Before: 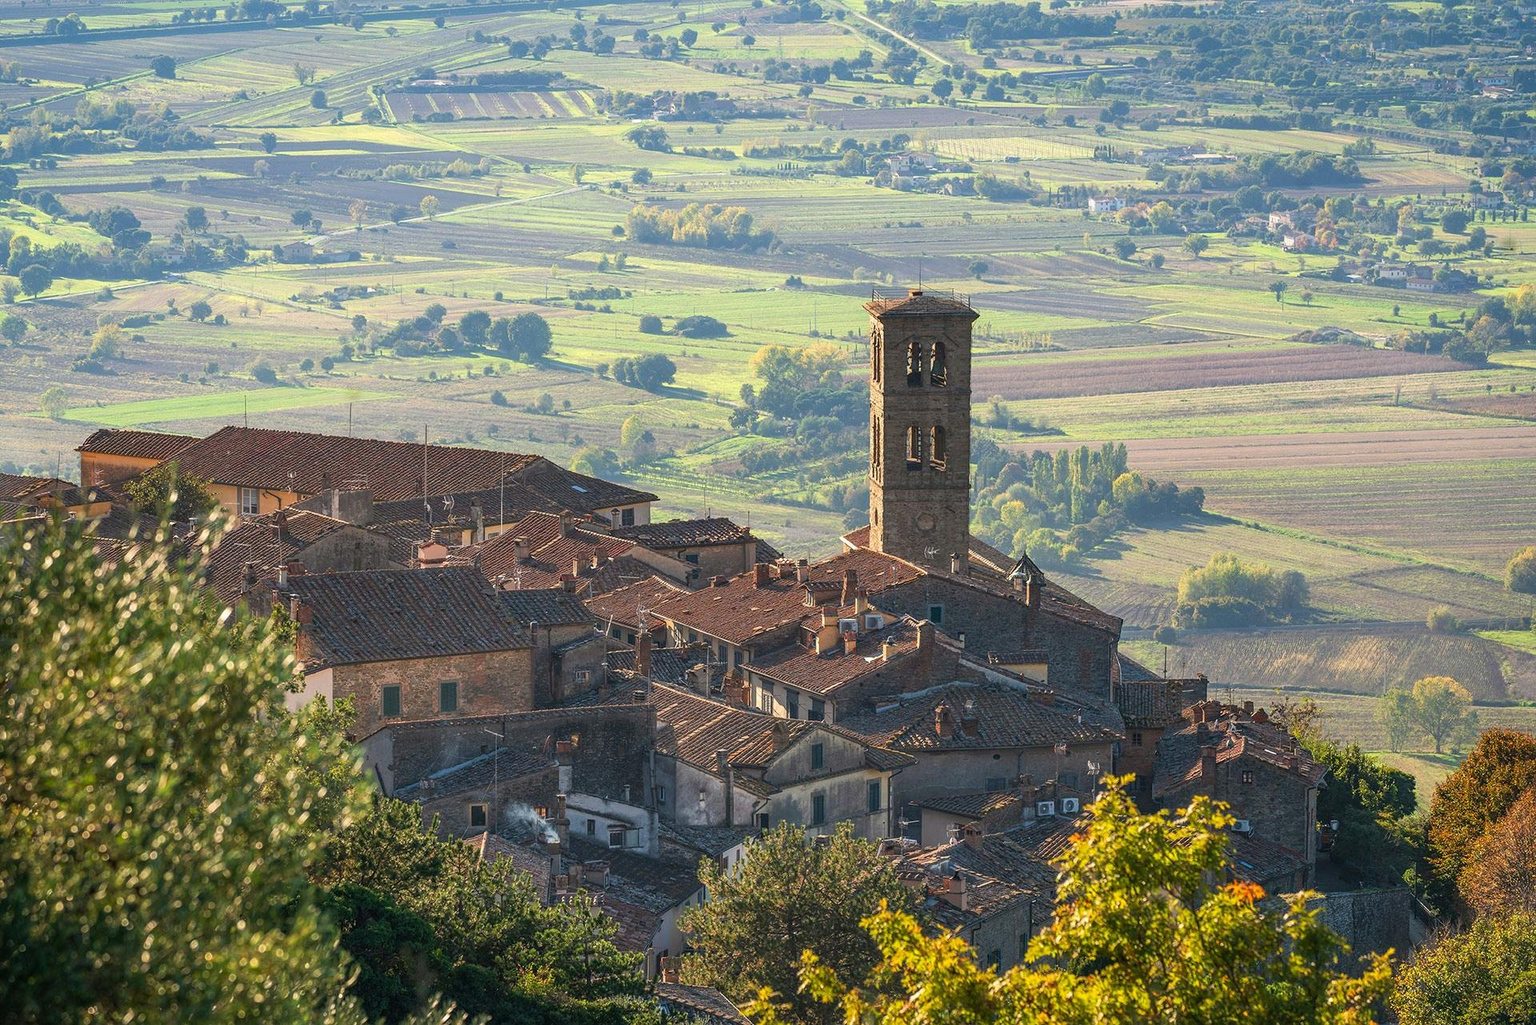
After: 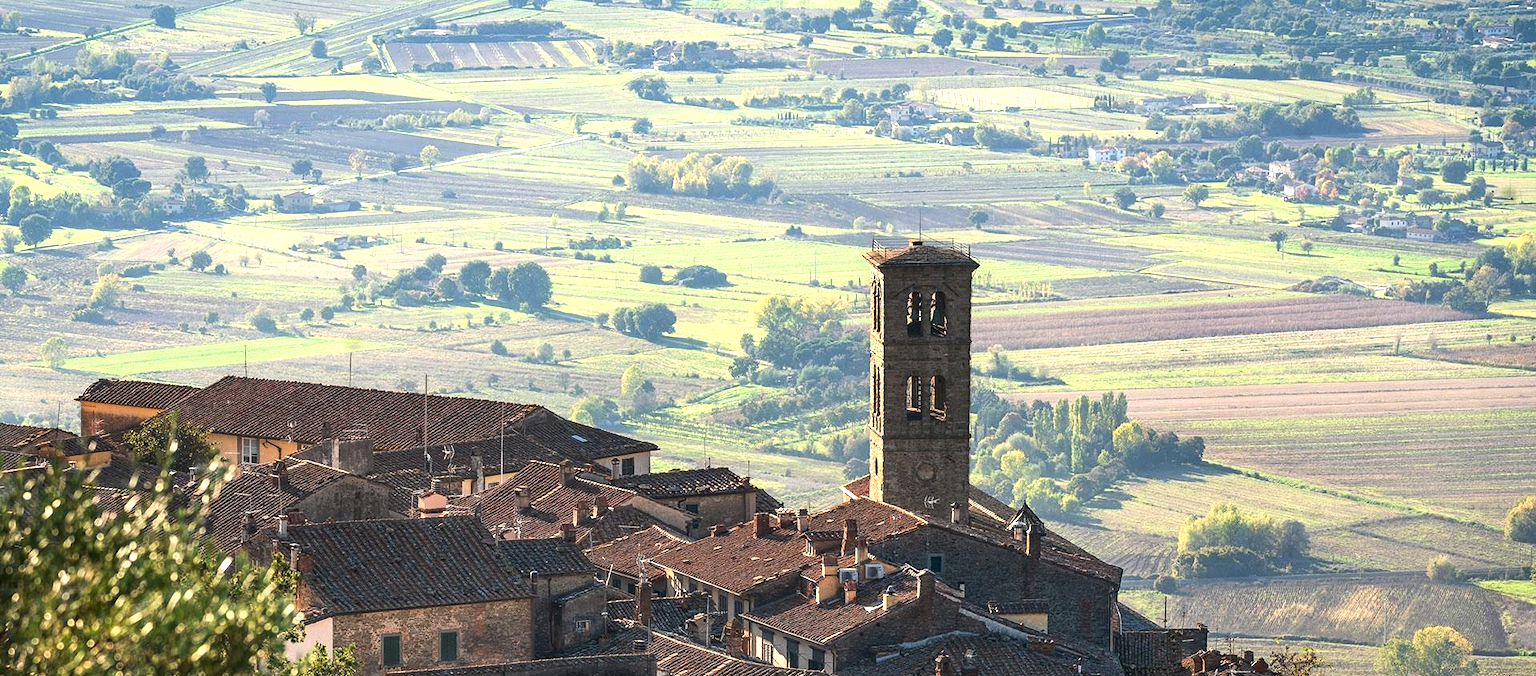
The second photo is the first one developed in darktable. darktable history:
tone equalizer: -8 EV -0.781 EV, -7 EV -0.732 EV, -6 EV -0.602 EV, -5 EV -0.389 EV, -3 EV 0.383 EV, -2 EV 0.6 EV, -1 EV 0.7 EV, +0 EV 0.74 EV, edges refinement/feathering 500, mask exposure compensation -1.57 EV, preserve details no
crop and rotate: top 4.928%, bottom 29.006%
